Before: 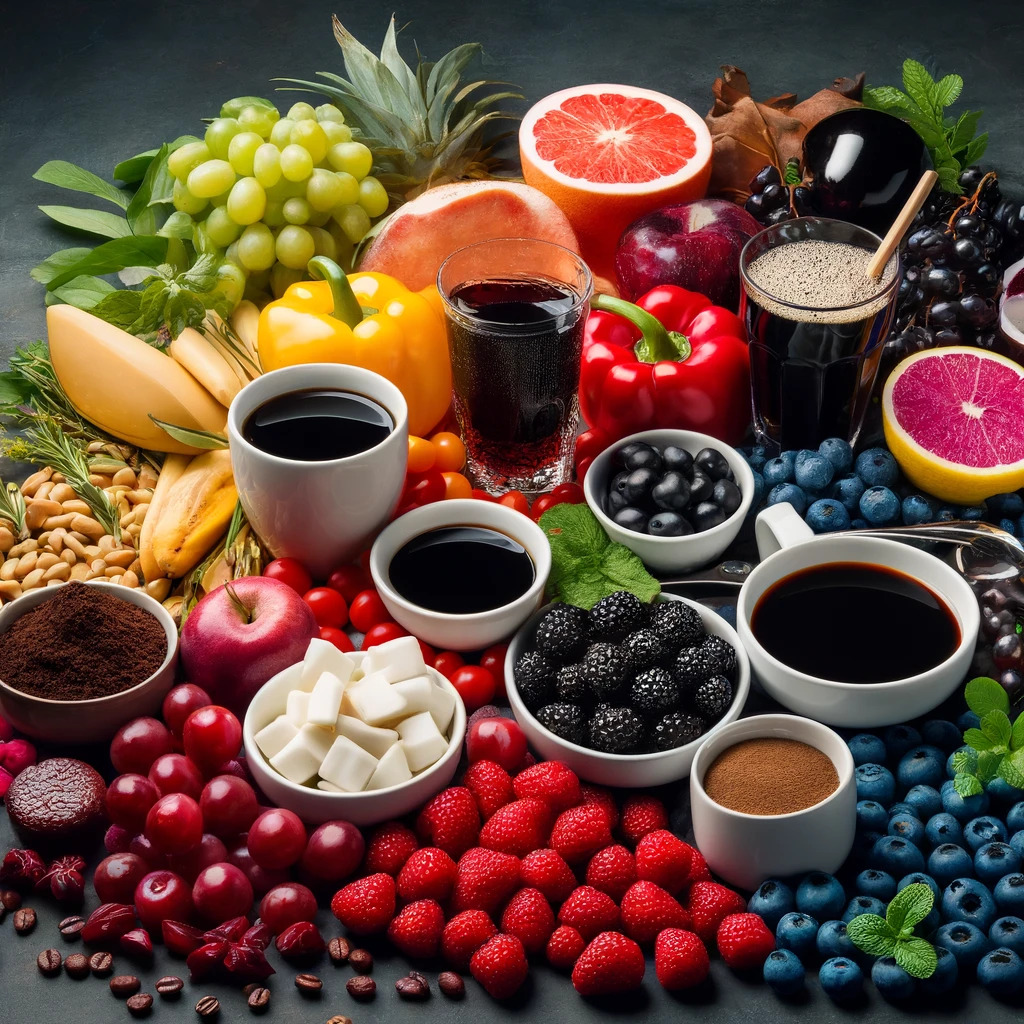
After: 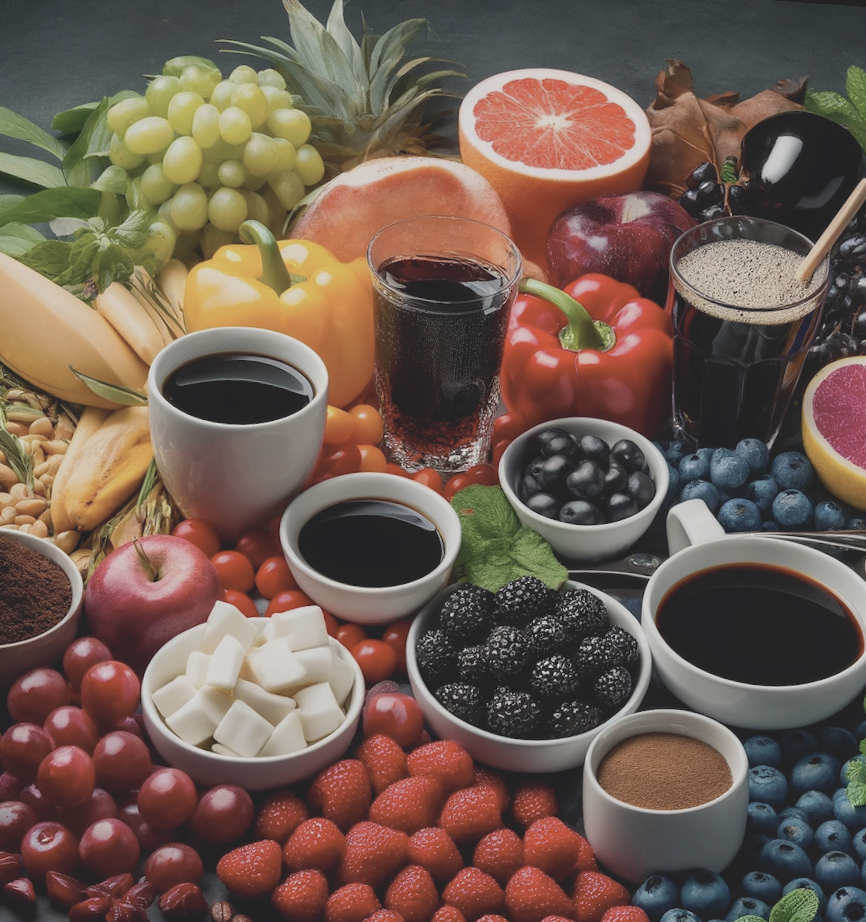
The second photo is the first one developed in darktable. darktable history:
contrast brightness saturation: contrast -0.26, saturation -0.43
rotate and perspective: rotation 4.1°, automatic cropping off
crop: left 11.225%, top 5.381%, right 9.565%, bottom 10.314%
